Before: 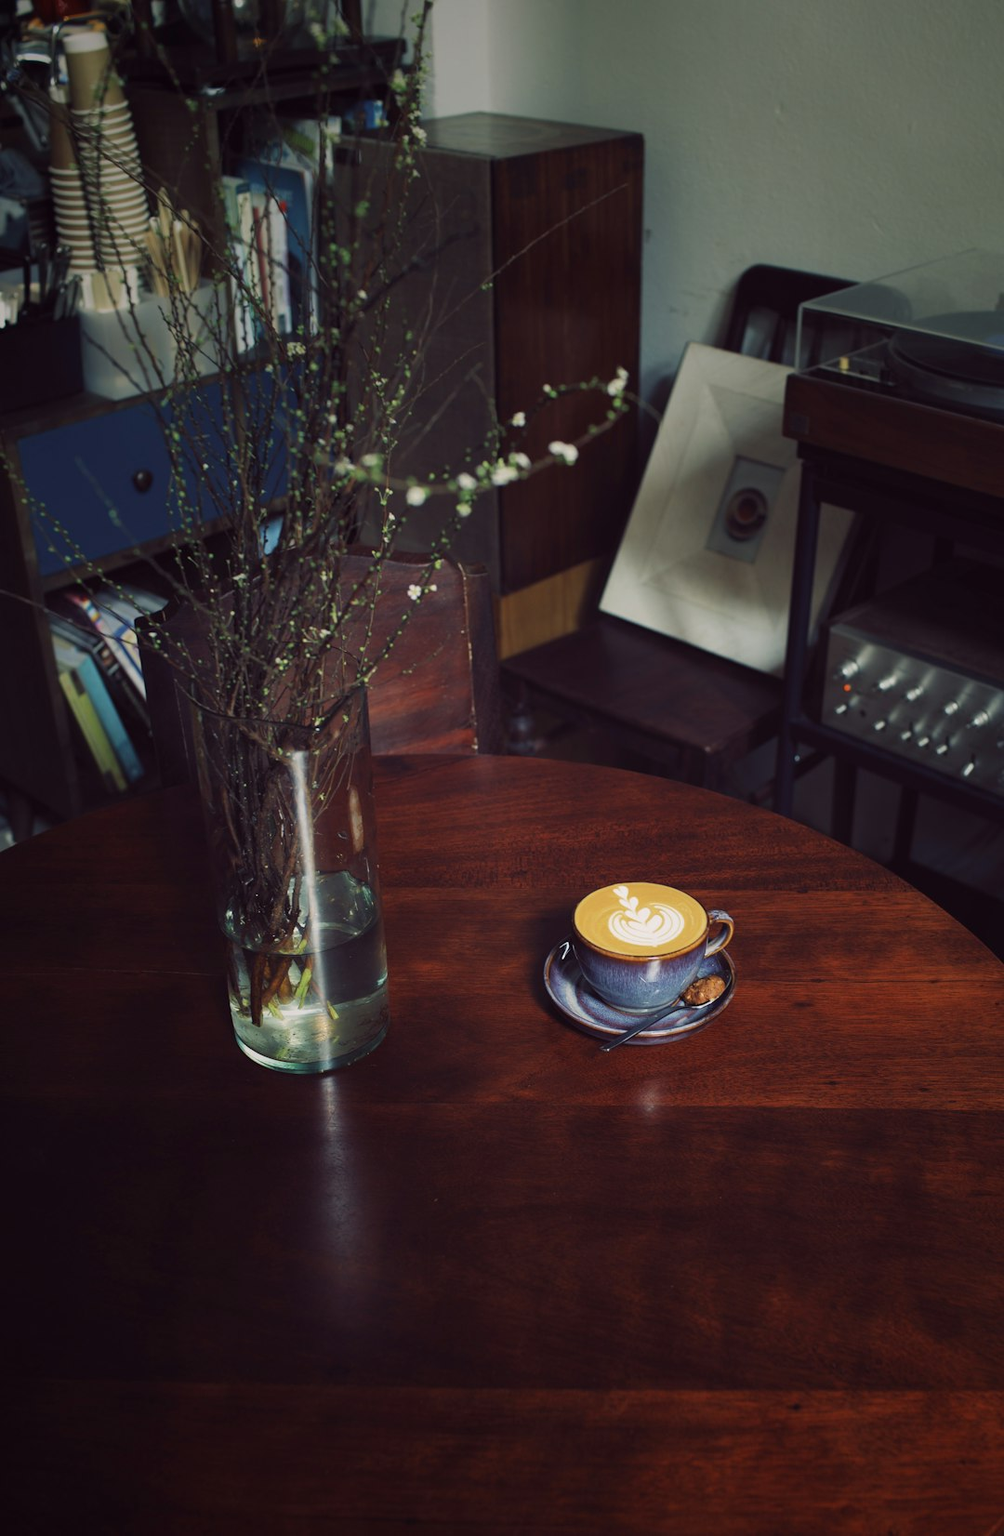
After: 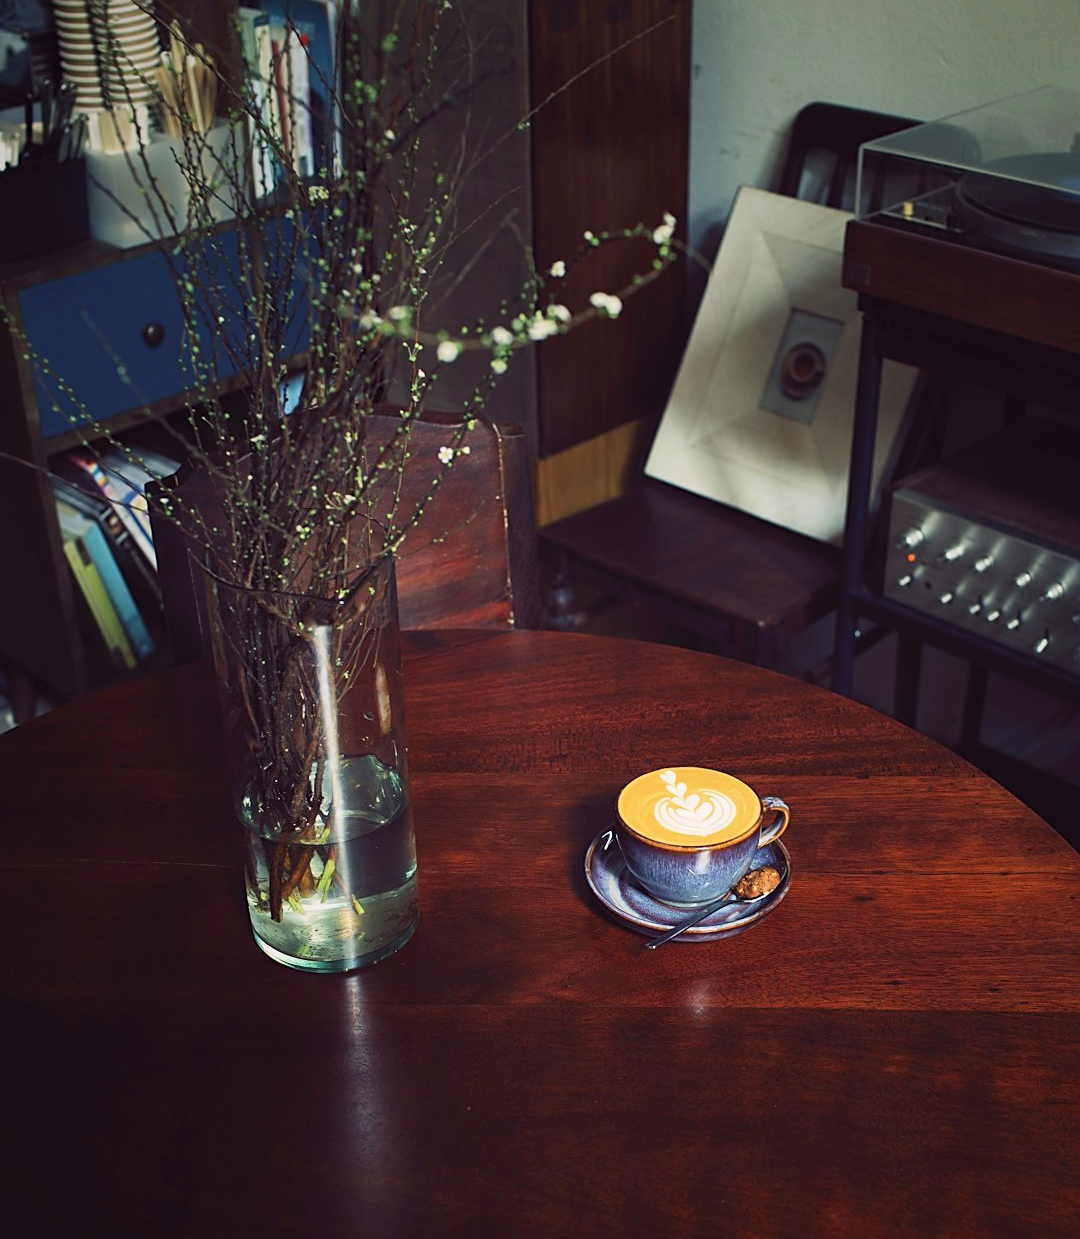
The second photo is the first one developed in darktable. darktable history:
sharpen: on, module defaults
contrast brightness saturation: contrast 0.2, brightness 0.16, saturation 0.22
crop: top 11.038%, bottom 13.962%
